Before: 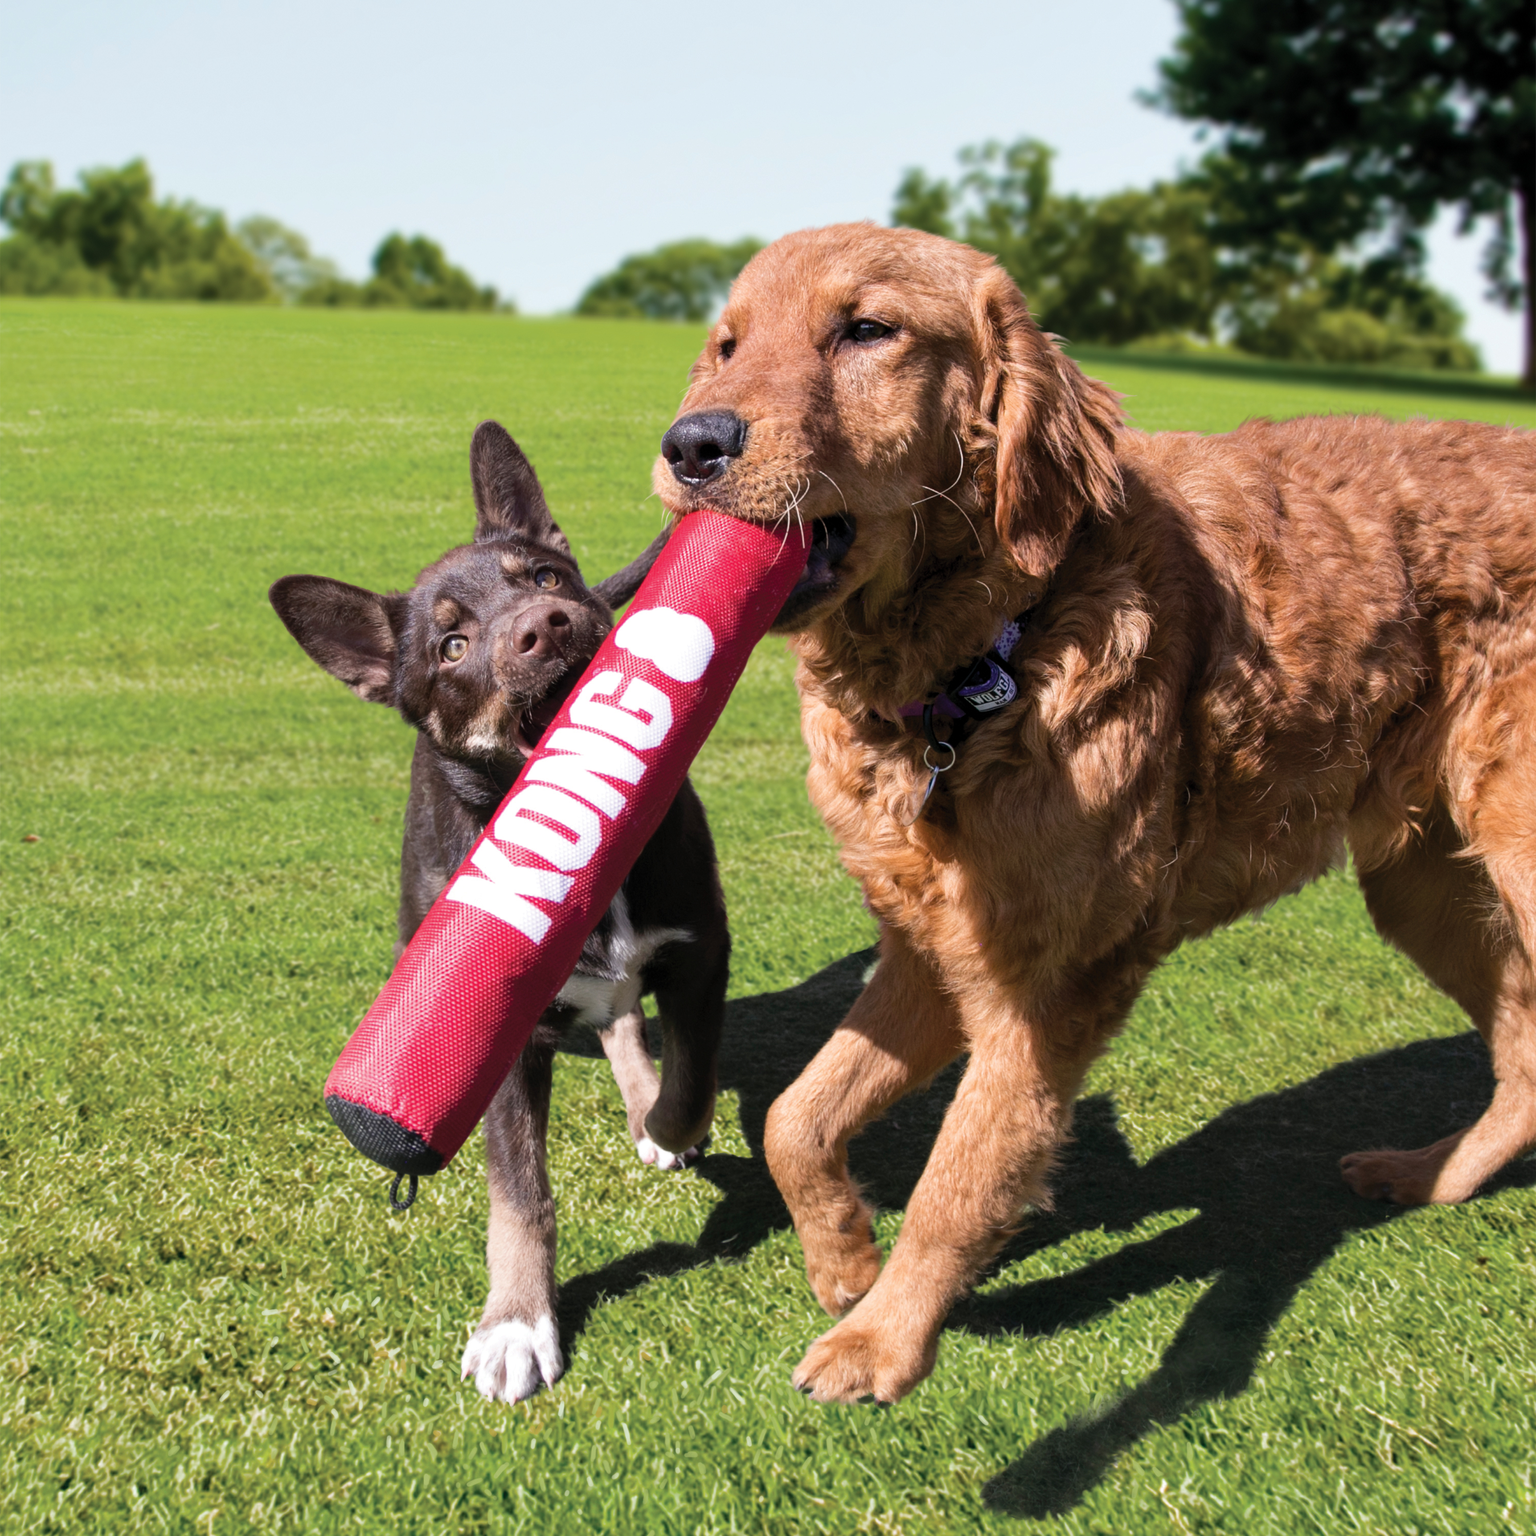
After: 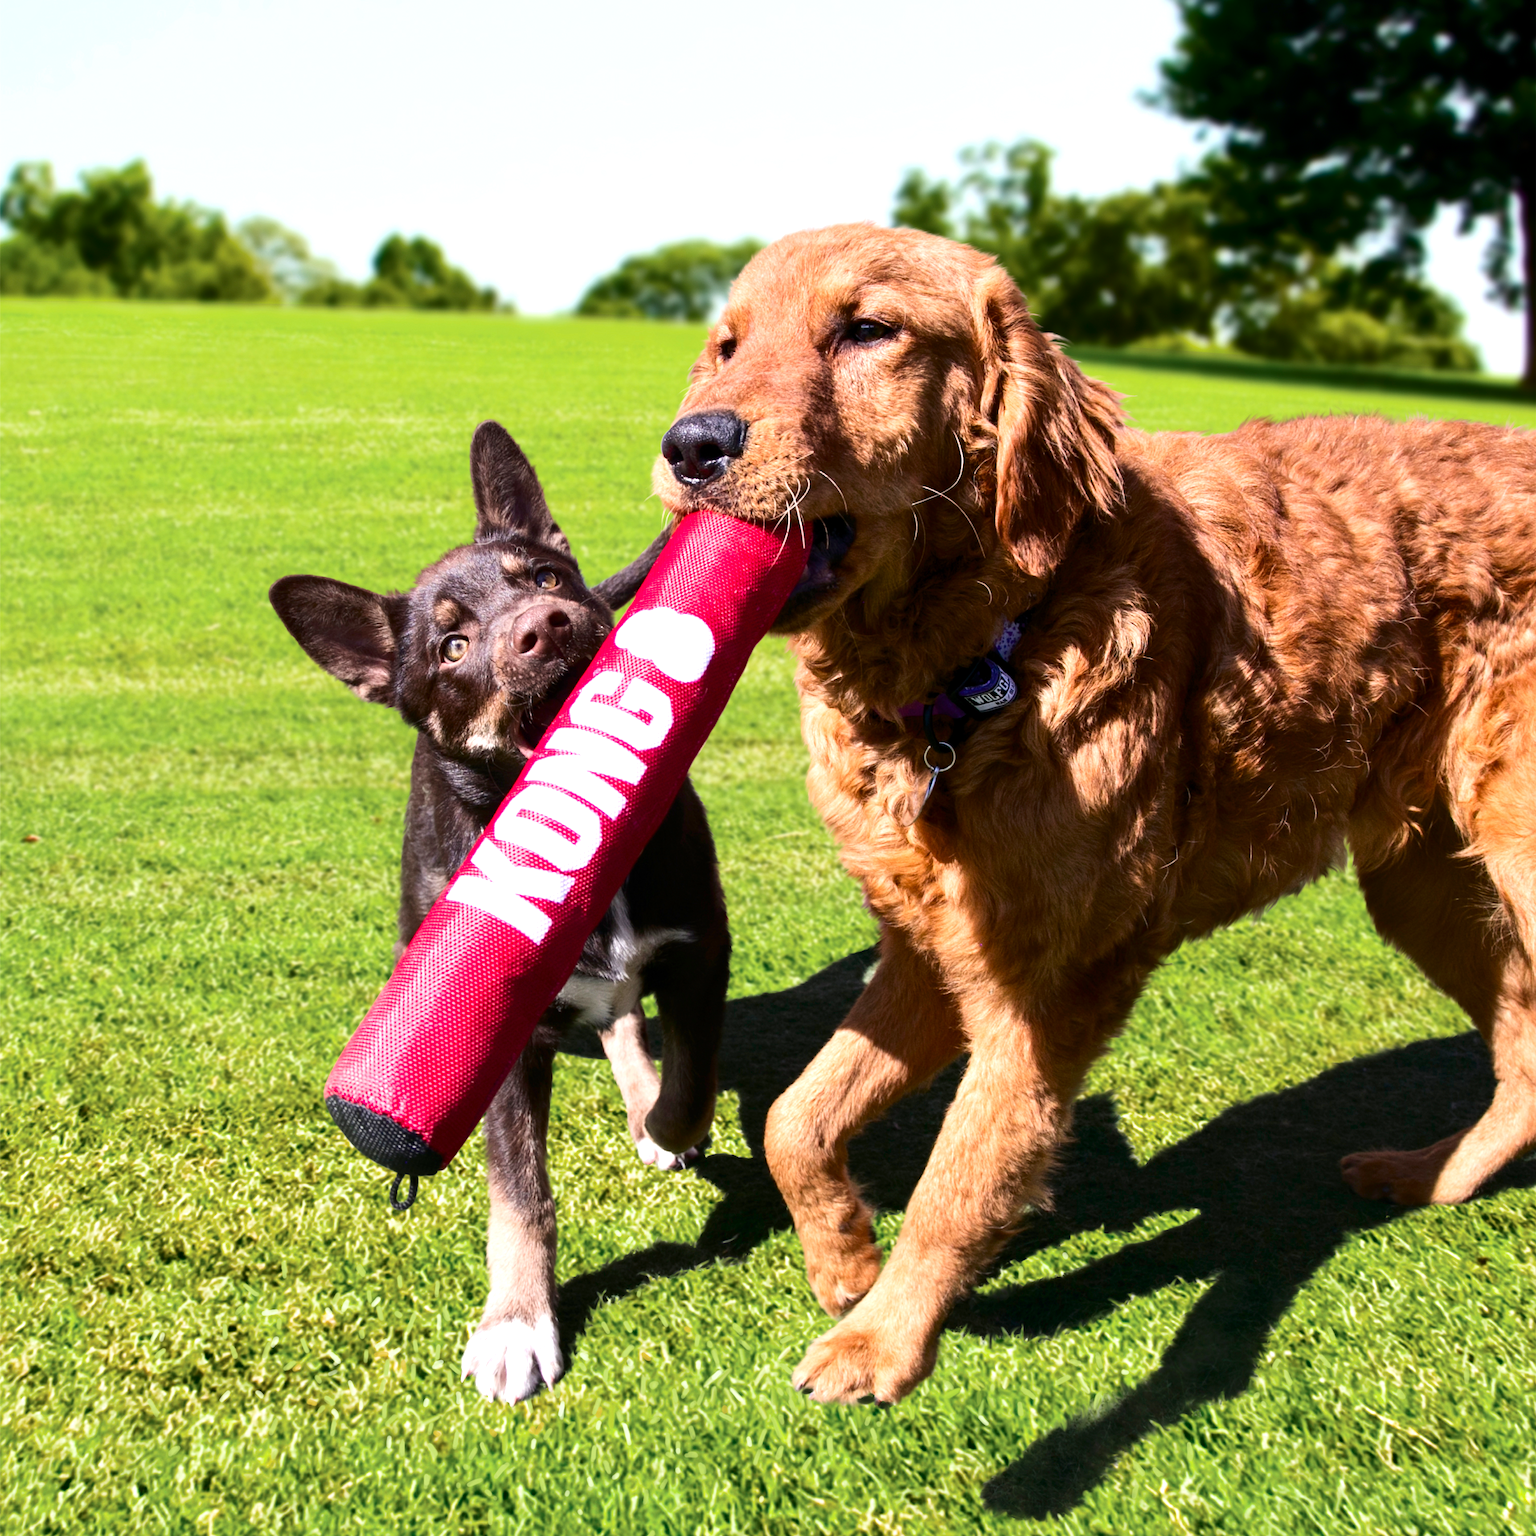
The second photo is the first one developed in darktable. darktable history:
exposure: exposure 0.493 EV, compensate highlight preservation false
contrast brightness saturation: contrast 0.19, brightness -0.11, saturation 0.21
